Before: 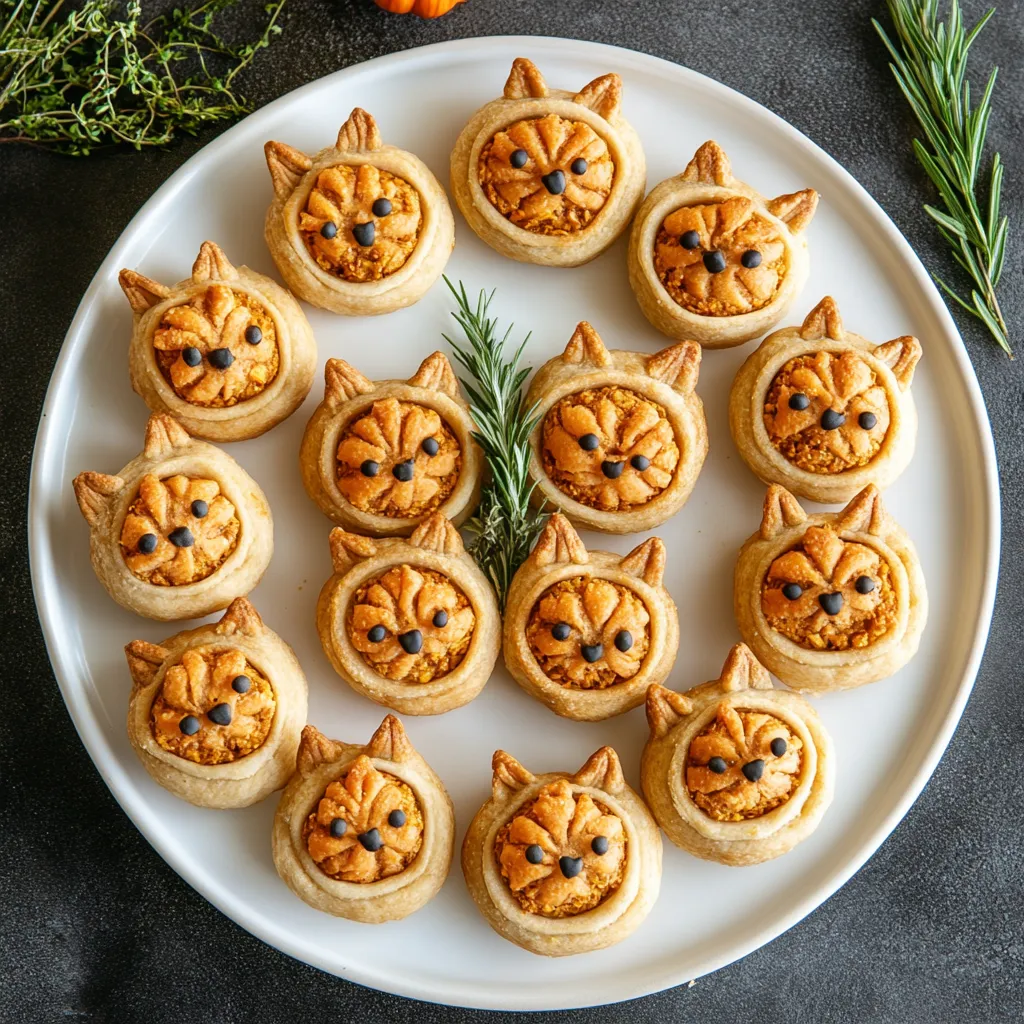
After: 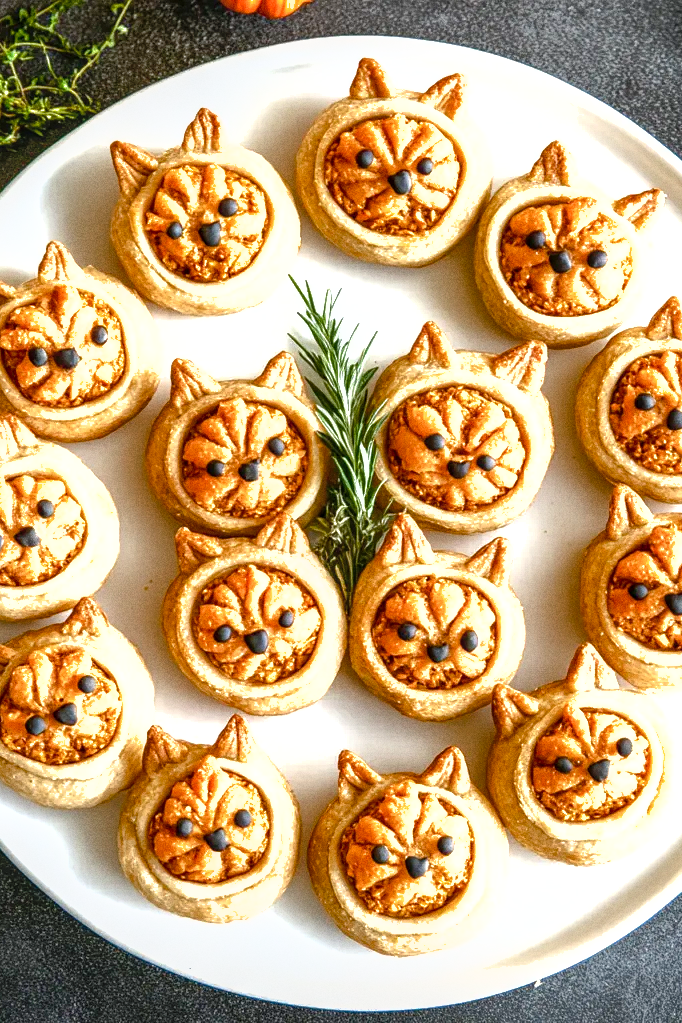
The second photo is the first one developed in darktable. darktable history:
color balance rgb: perceptual saturation grading › global saturation 20%, perceptual saturation grading › highlights -50%, perceptual saturation grading › shadows 30%, perceptual brilliance grading › global brilliance 10%, perceptual brilliance grading › shadows 15%
tone equalizer: -8 EV -0.75 EV, -7 EV -0.7 EV, -6 EV -0.6 EV, -5 EV -0.4 EV, -3 EV 0.4 EV, -2 EV 0.6 EV, -1 EV 0.7 EV, +0 EV 0.75 EV, edges refinement/feathering 500, mask exposure compensation -1.57 EV, preserve details no
crop and rotate: left 15.055%, right 18.278%
exposure: compensate highlight preservation false
grain: coarseness 0.09 ISO
local contrast: on, module defaults
shadows and highlights: on, module defaults
